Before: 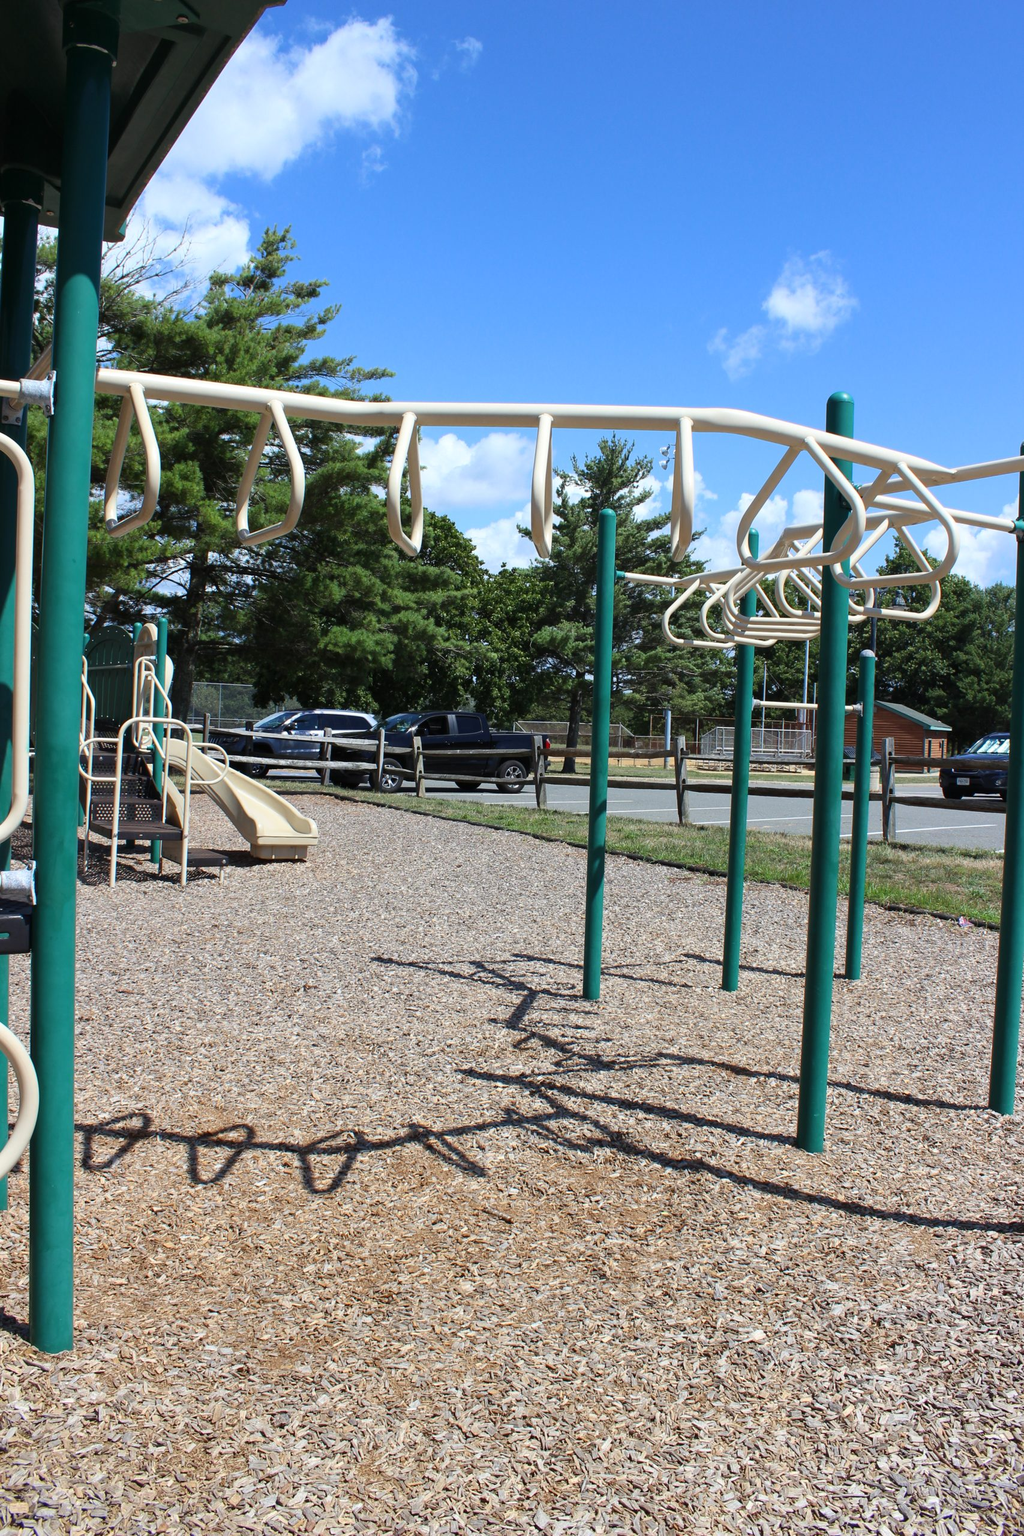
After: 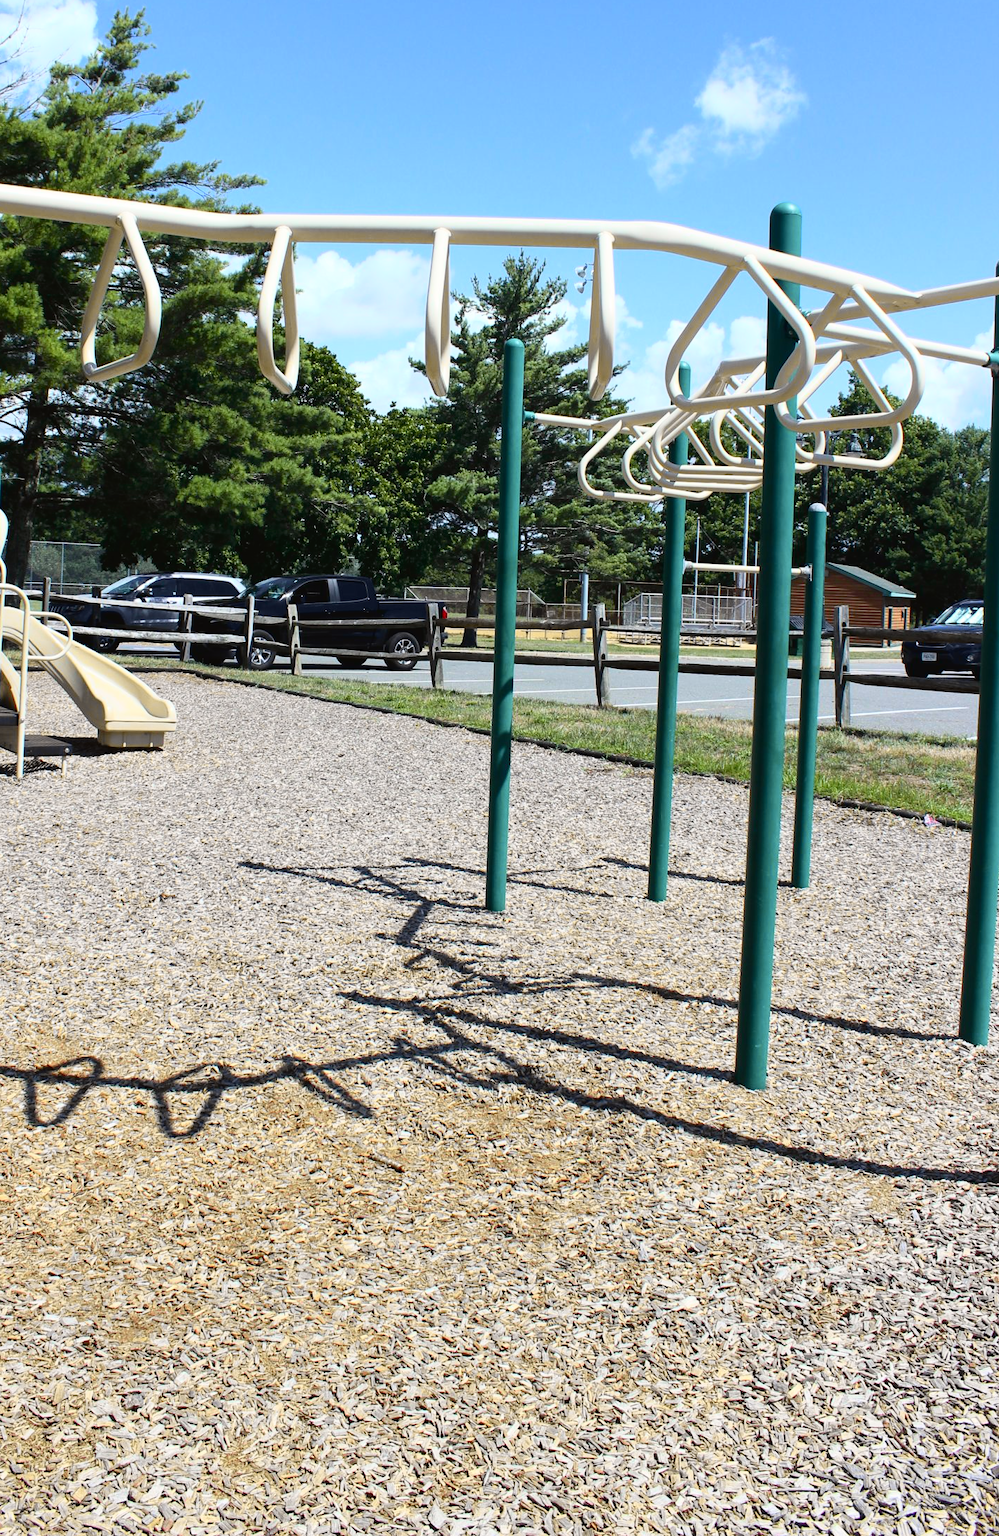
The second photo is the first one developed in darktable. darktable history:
exposure: exposure -0.021 EV, compensate highlight preservation false
crop: left 16.315%, top 14.246%
tone curve: curves: ch0 [(0, 0.024) (0.049, 0.038) (0.176, 0.162) (0.311, 0.337) (0.416, 0.471) (0.565, 0.658) (0.817, 0.911) (1, 1)]; ch1 [(0, 0) (0.339, 0.358) (0.445, 0.439) (0.476, 0.47) (0.504, 0.504) (0.53, 0.511) (0.557, 0.558) (0.627, 0.664) (0.728, 0.786) (1, 1)]; ch2 [(0, 0) (0.327, 0.324) (0.417, 0.44) (0.46, 0.453) (0.502, 0.504) (0.526, 0.52) (0.549, 0.561) (0.619, 0.657) (0.76, 0.765) (1, 1)], color space Lab, independent channels, preserve colors none
